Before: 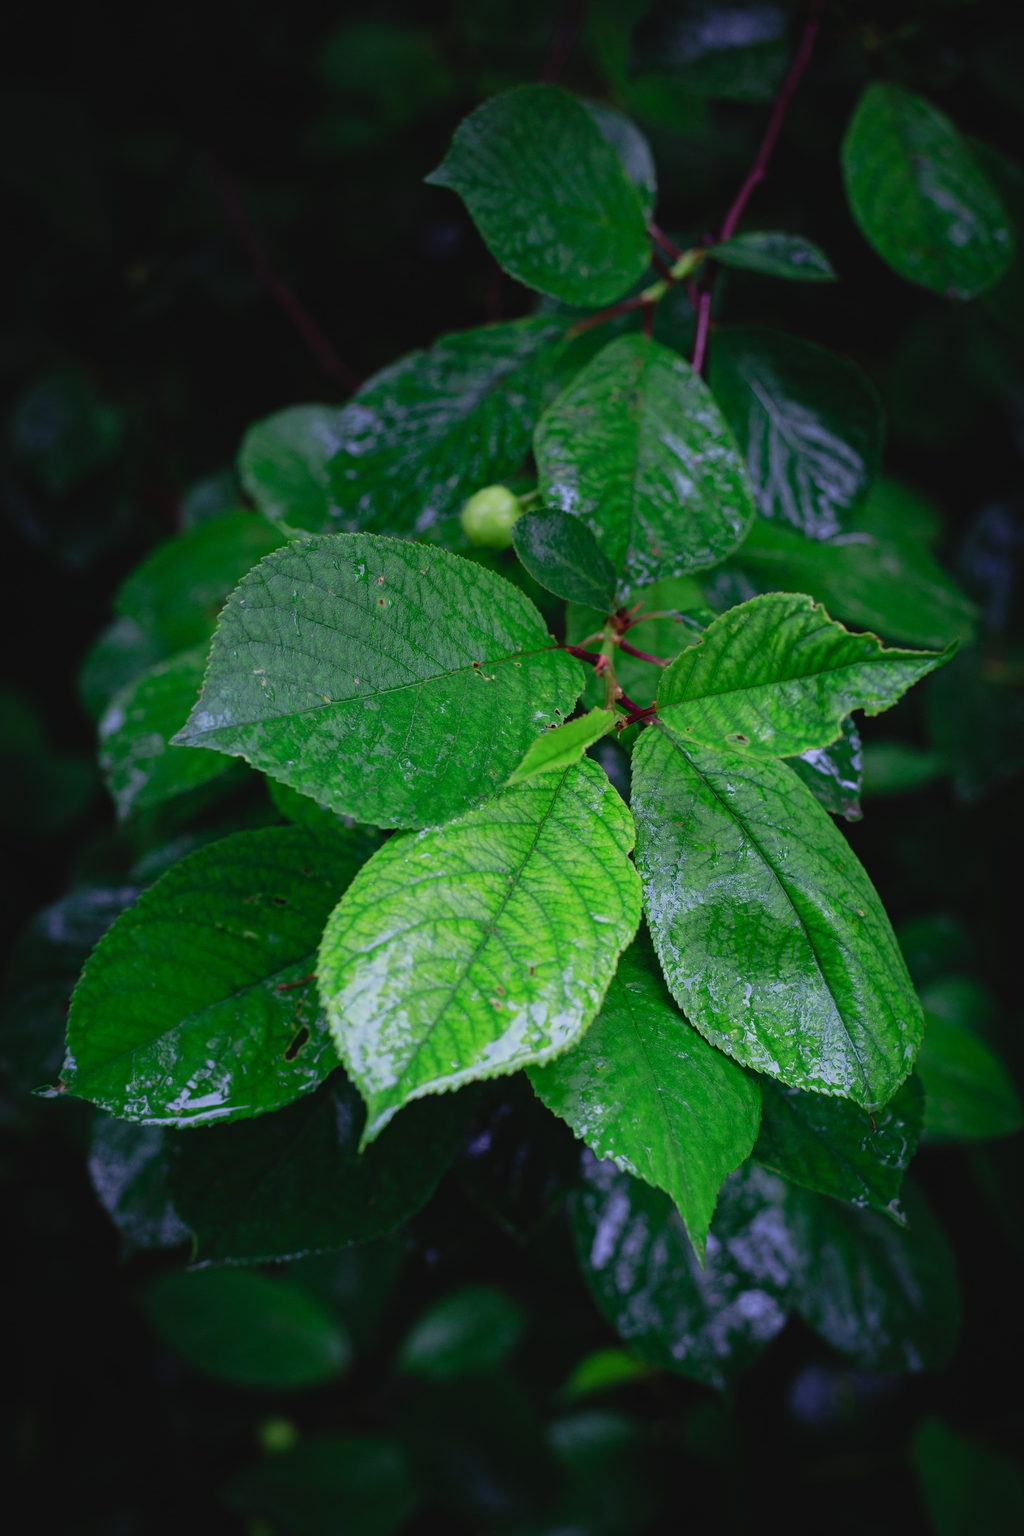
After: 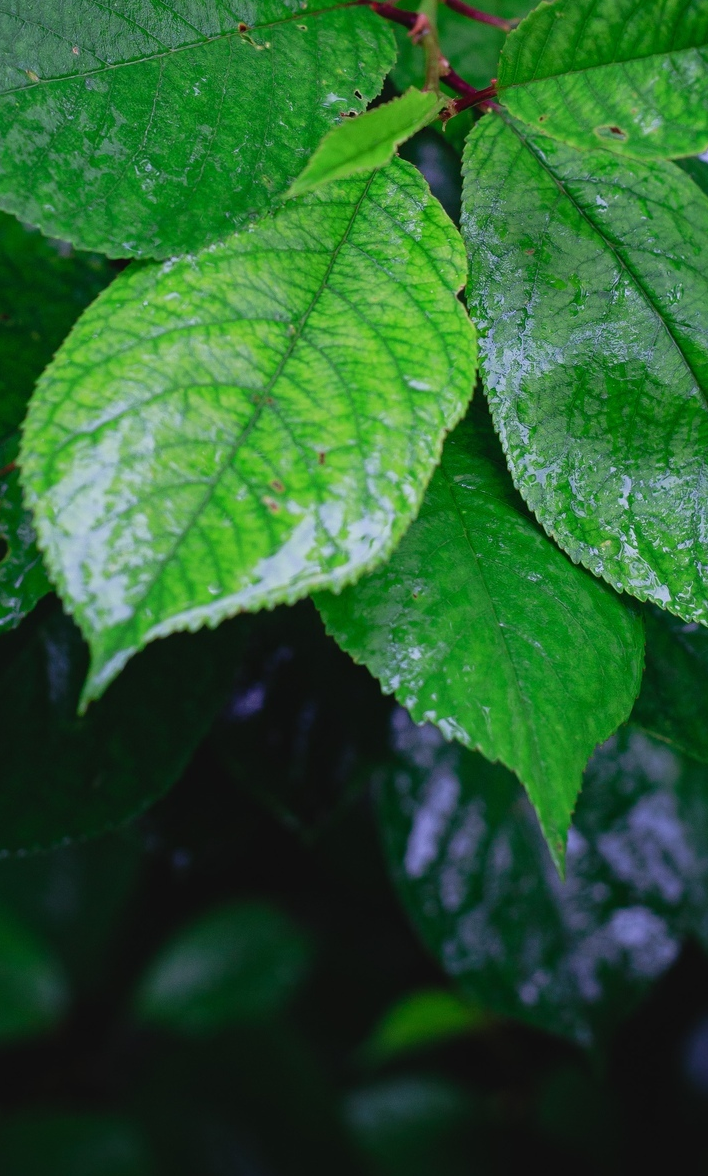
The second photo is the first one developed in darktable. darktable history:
crop: left 29.632%, top 42.03%, right 21.155%, bottom 3.481%
